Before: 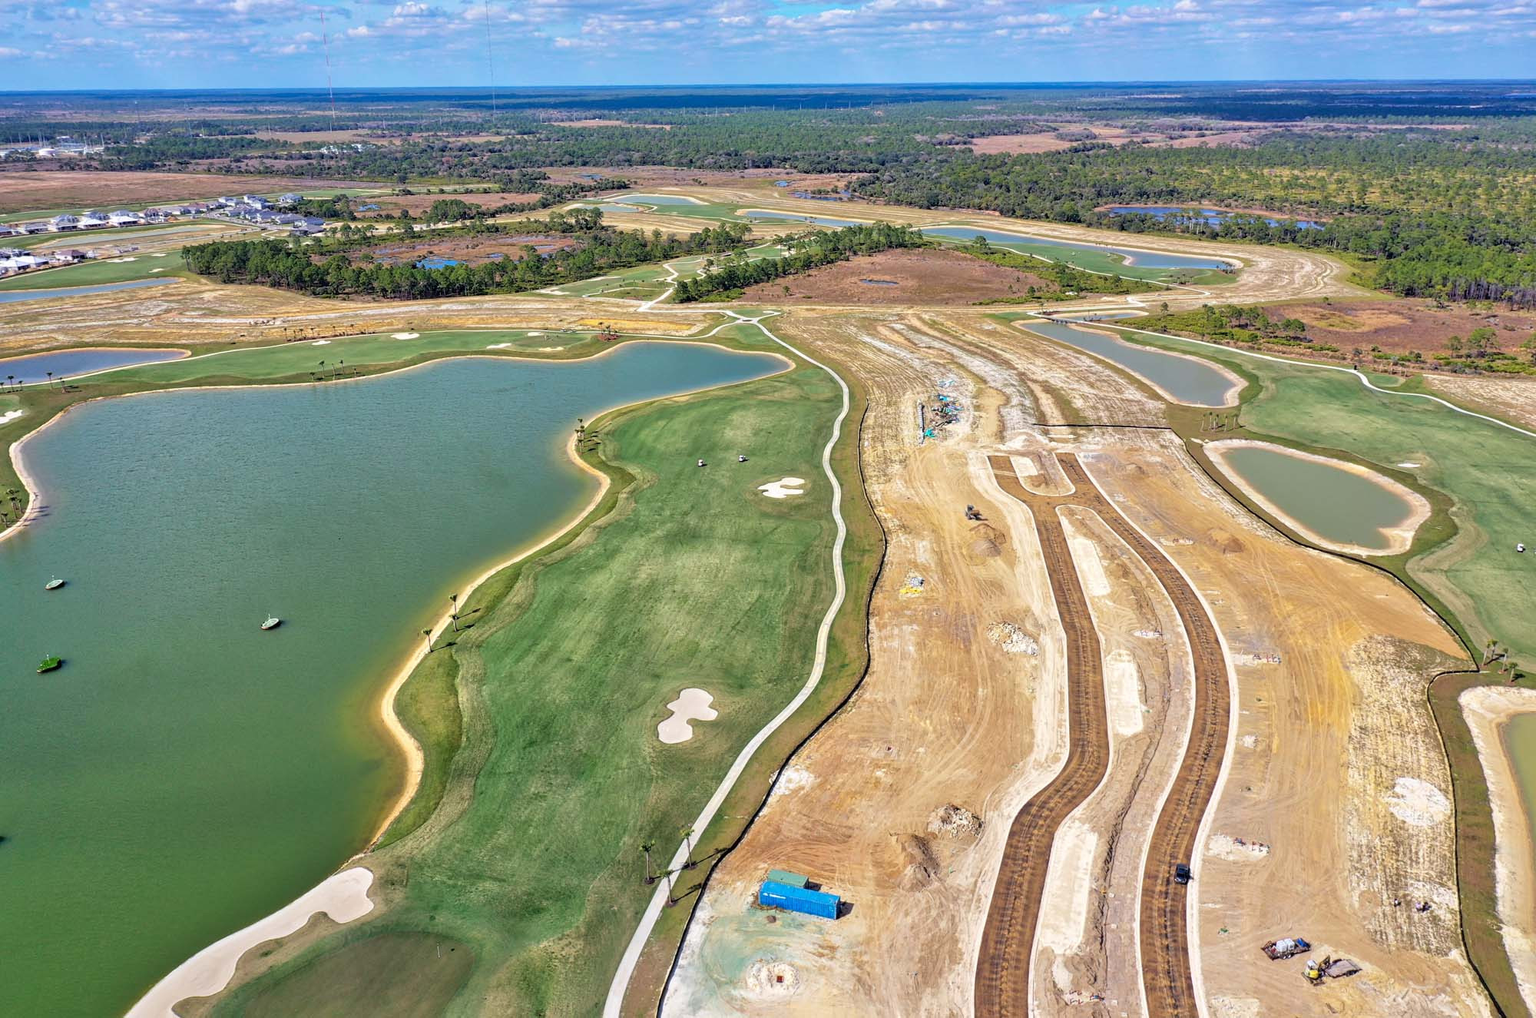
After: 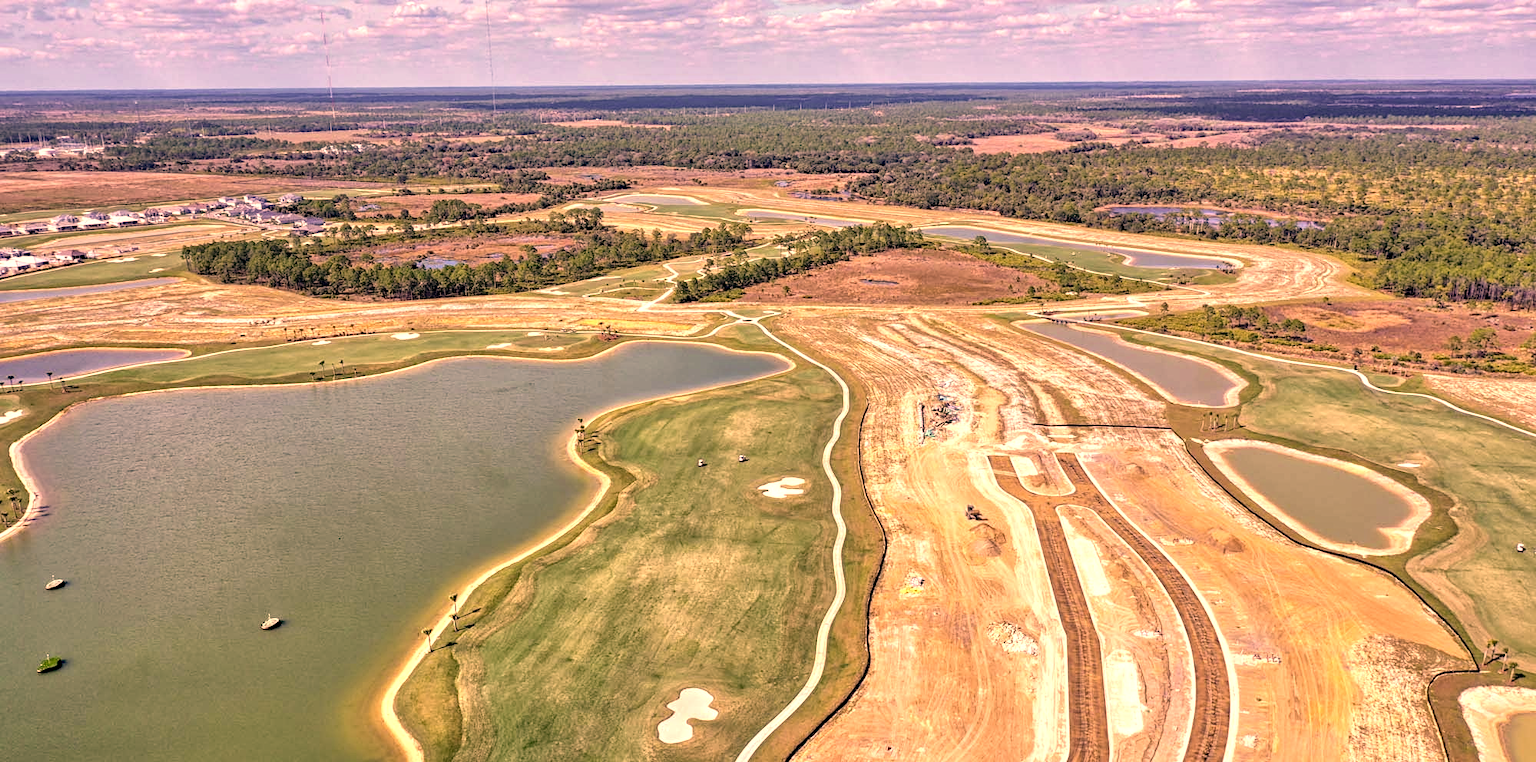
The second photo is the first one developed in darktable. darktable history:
crop: bottom 24.987%
haze removal: adaptive false
local contrast: on, module defaults
exposure: black level correction 0.001, exposure 0.499 EV, compensate highlight preservation false
color correction: highlights a* 39.62, highlights b* 39.85, saturation 0.691
